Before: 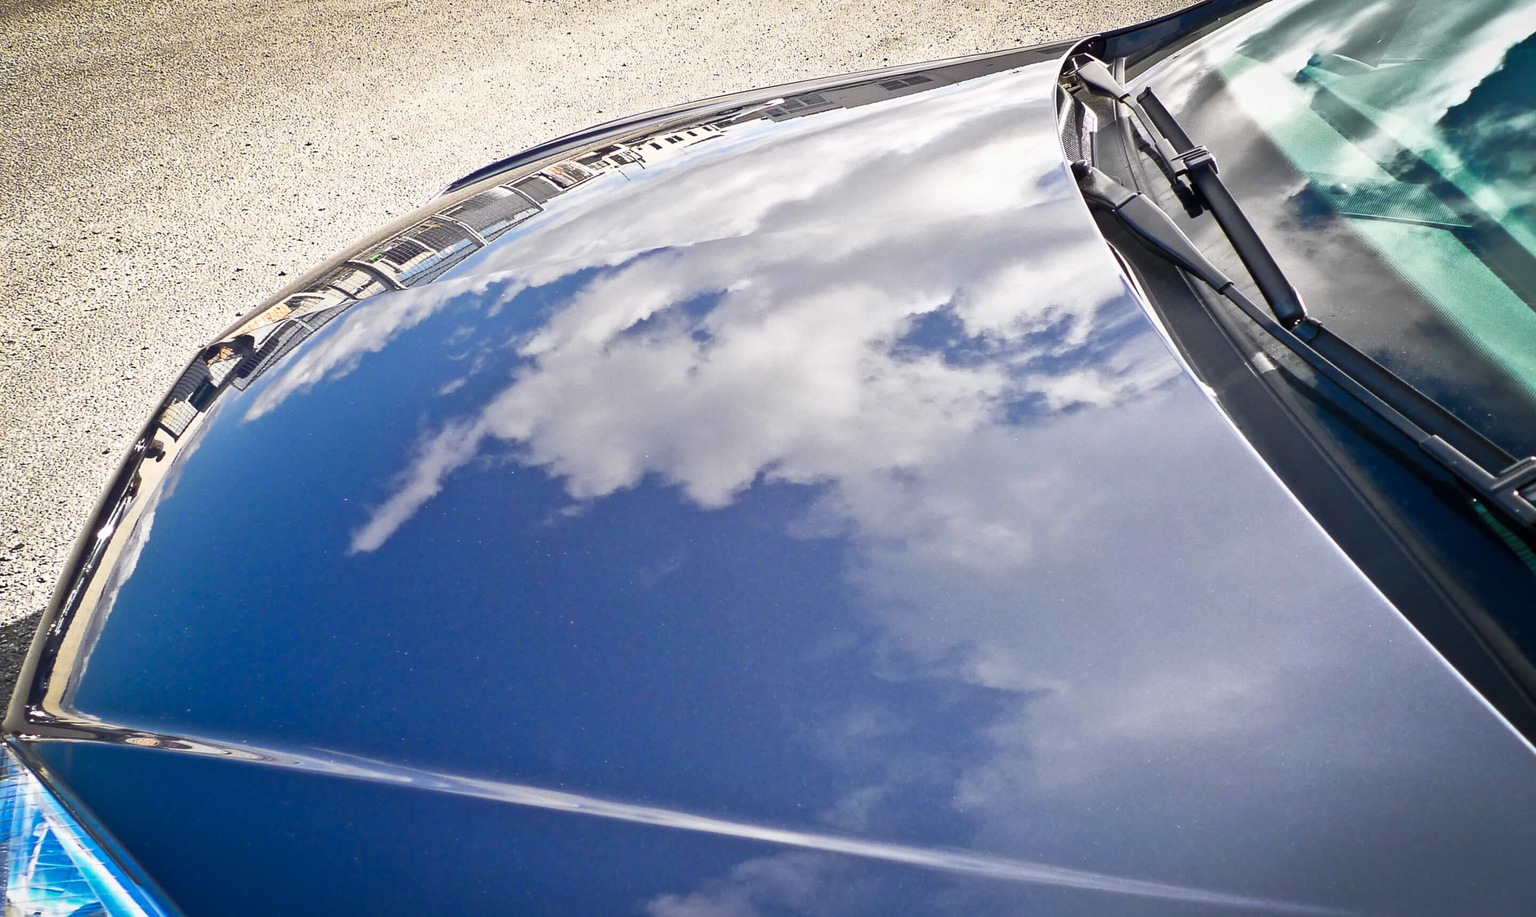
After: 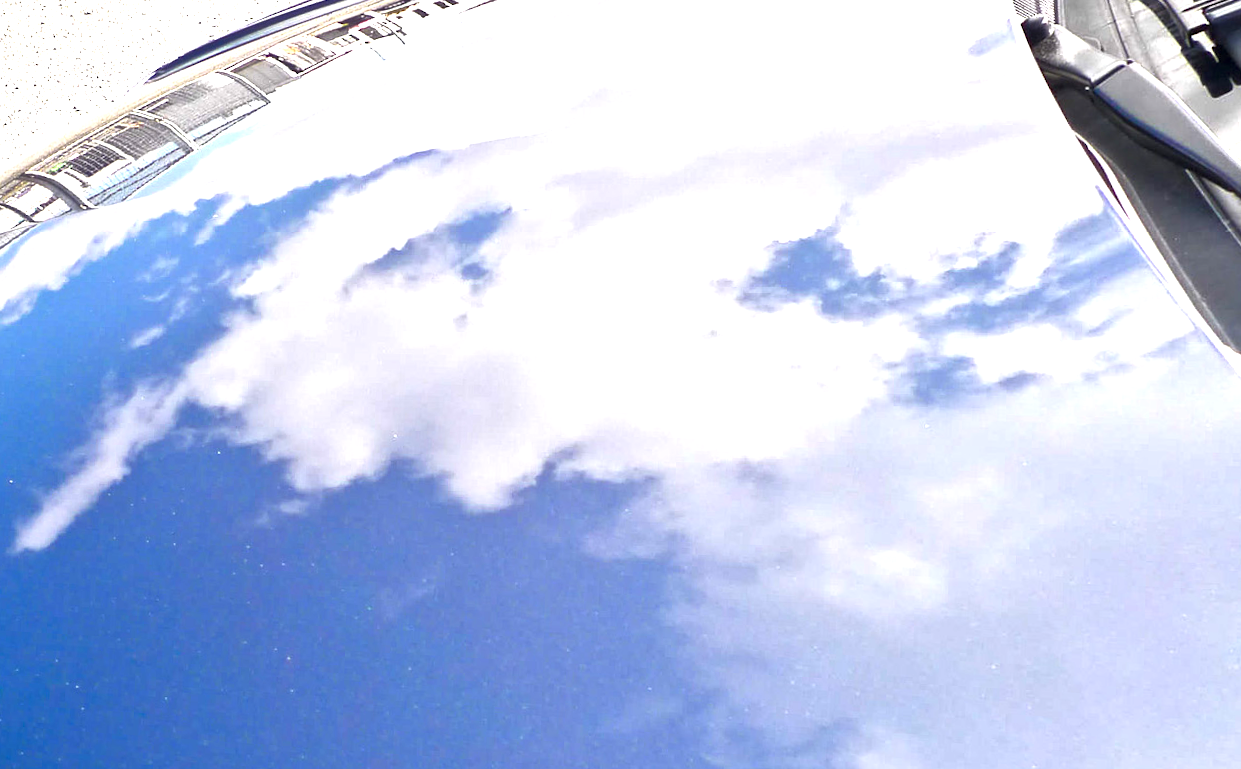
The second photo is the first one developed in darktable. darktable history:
crop: left 16.202%, top 11.208%, right 26.045%, bottom 20.557%
rotate and perspective: rotation 1.69°, lens shift (vertical) -0.023, lens shift (horizontal) -0.291, crop left 0.025, crop right 0.988, crop top 0.092, crop bottom 0.842
exposure: exposure 1.089 EV, compensate highlight preservation false
